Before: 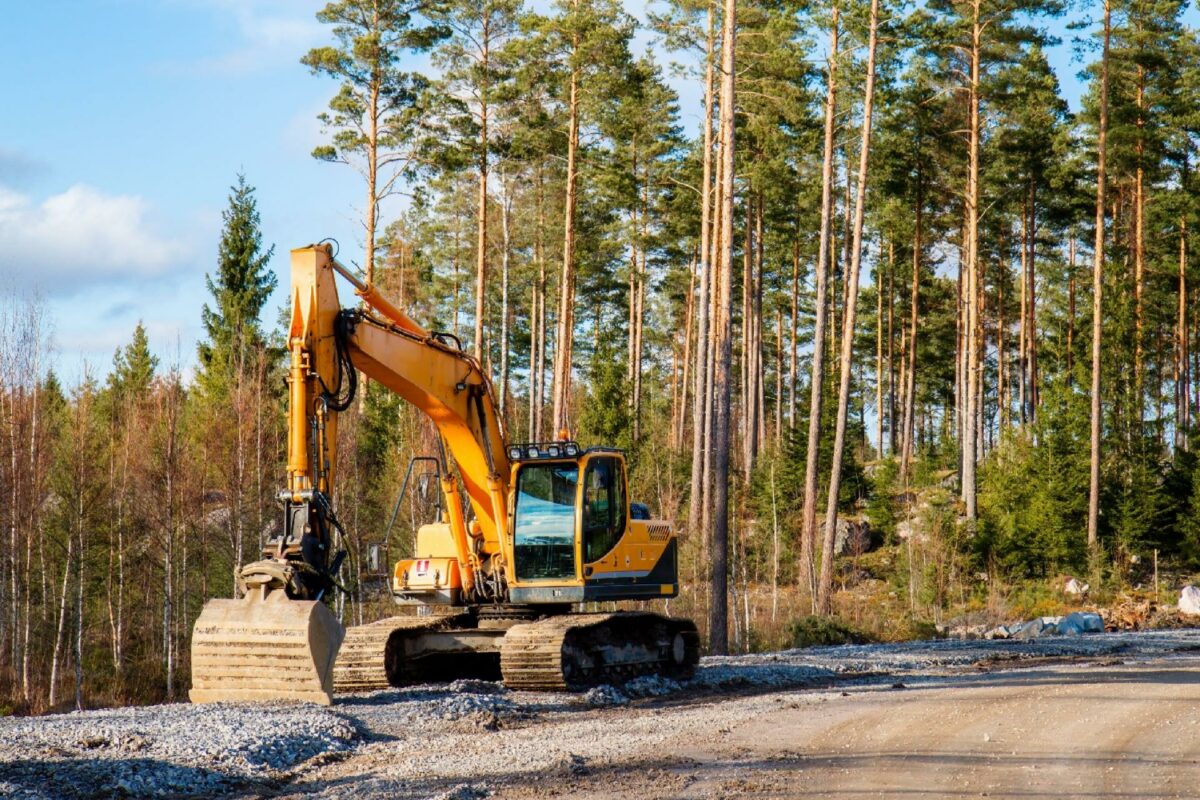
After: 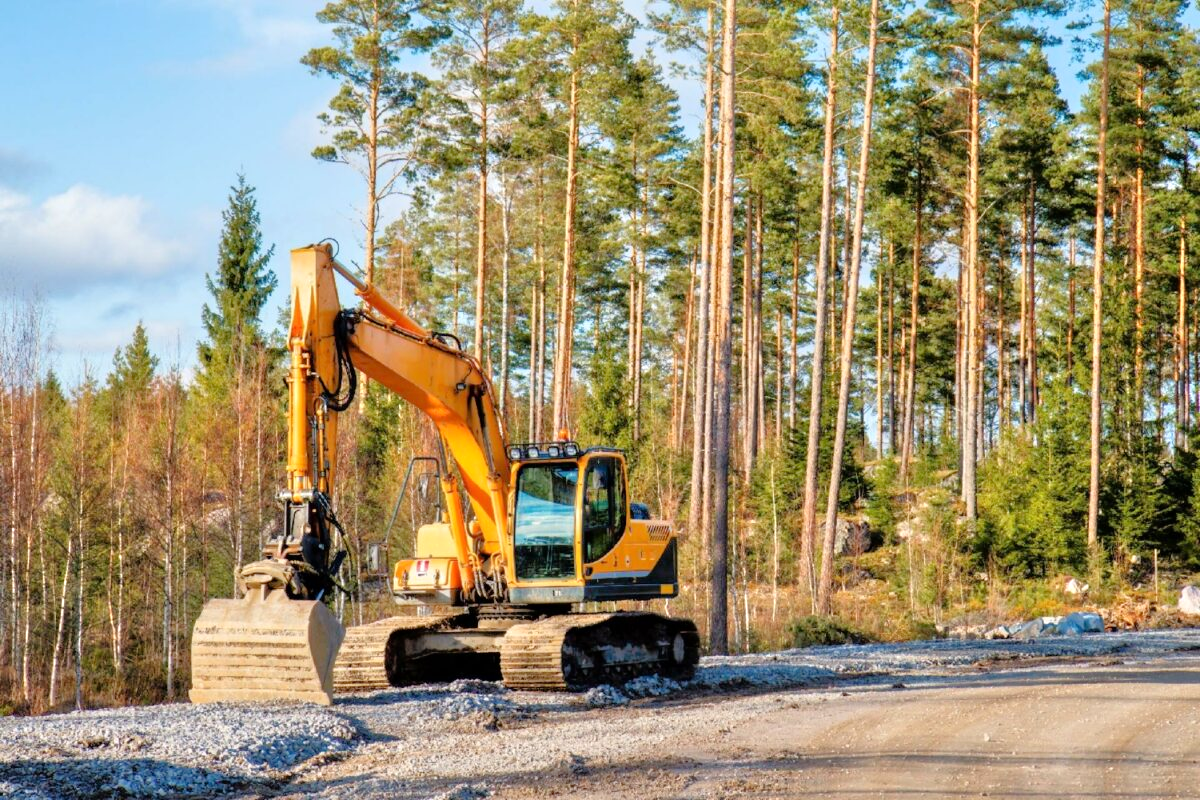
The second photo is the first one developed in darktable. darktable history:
vignetting: fall-off start 116.67%, fall-off radius 59.26%, brightness -0.31, saturation -0.056
tone equalizer: -7 EV 0.15 EV, -6 EV 0.6 EV, -5 EV 1.15 EV, -4 EV 1.33 EV, -3 EV 1.15 EV, -2 EV 0.6 EV, -1 EV 0.15 EV, mask exposure compensation -0.5 EV
